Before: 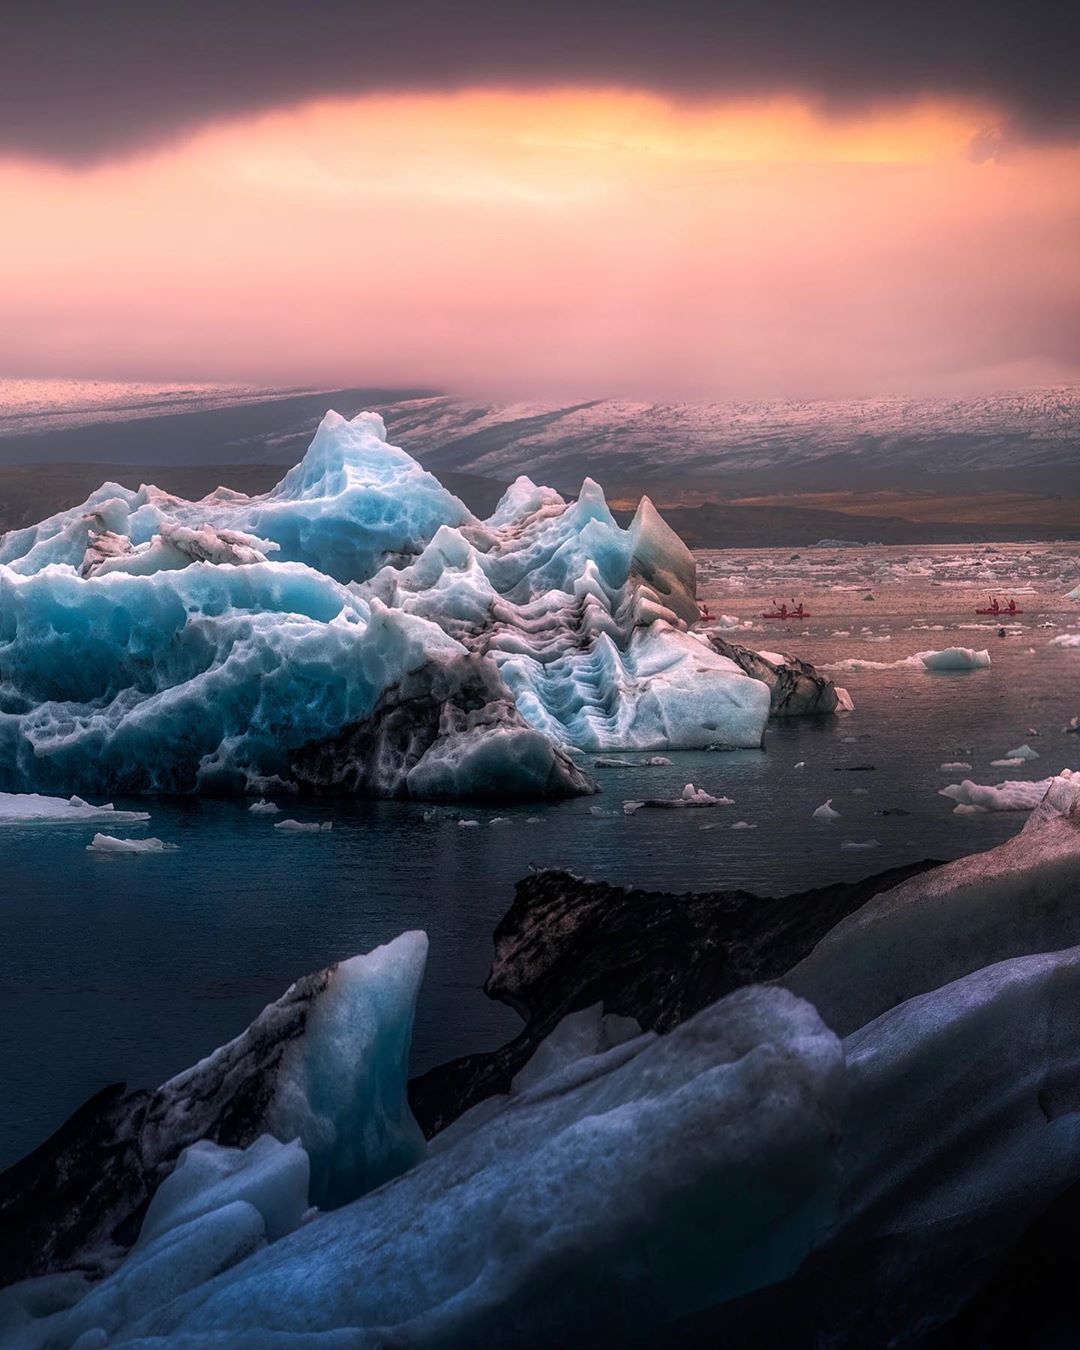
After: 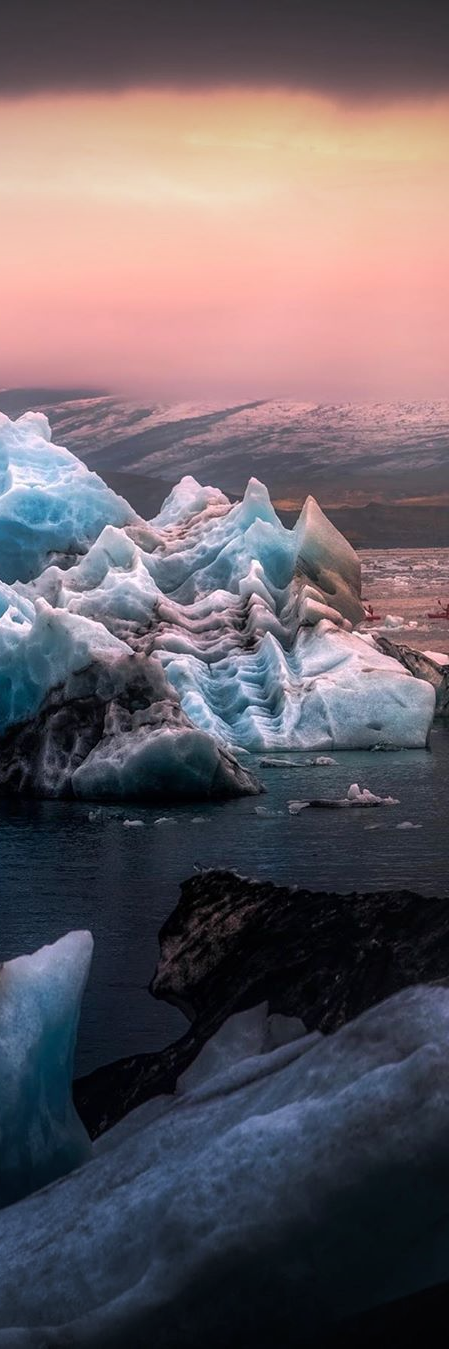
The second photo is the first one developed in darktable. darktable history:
crop: left 31.058%, right 27.332%
vignetting: fall-off start 97.43%, fall-off radius 99.78%, brightness -0.614, saturation -0.683, width/height ratio 1.37
